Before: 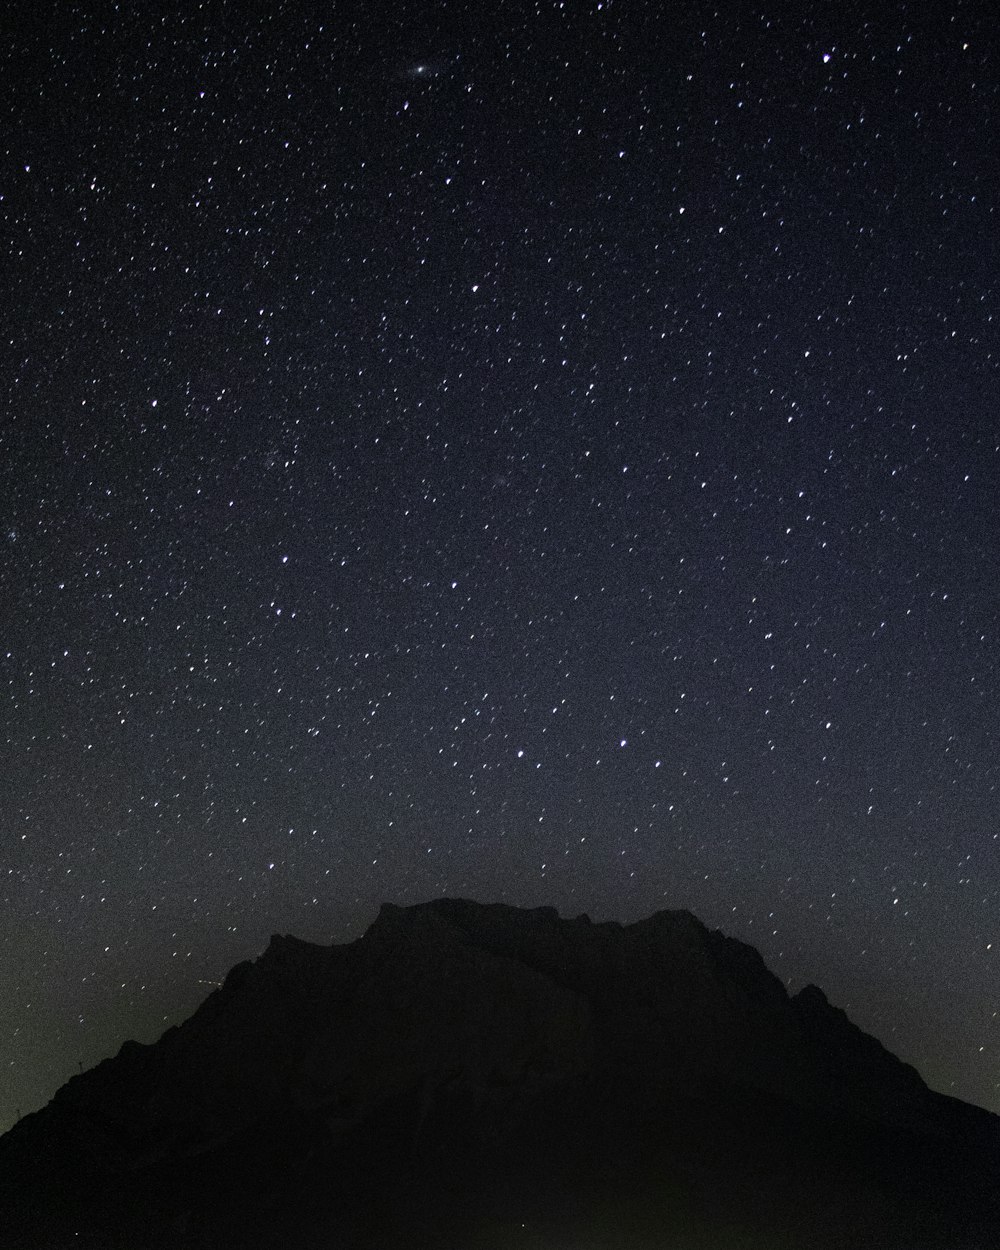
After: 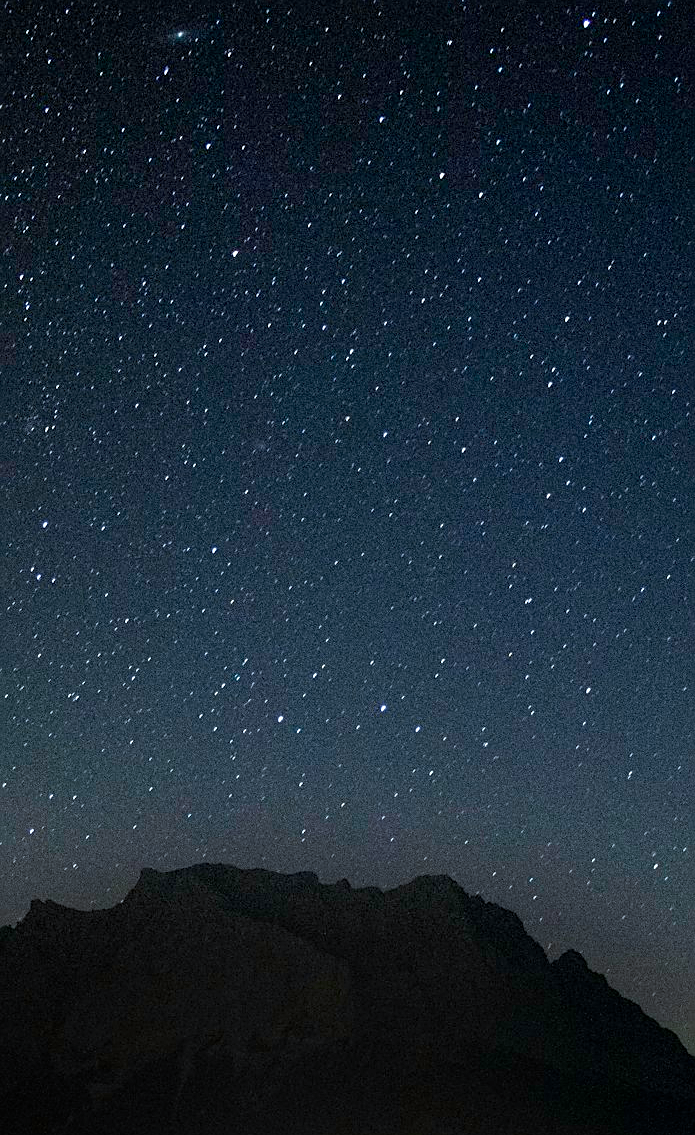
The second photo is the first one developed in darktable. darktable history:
tone equalizer: on, module defaults
sharpen: on, module defaults
color correction: highlights a* -4.18, highlights b* -10.81
crop and rotate: left 24.034%, top 2.838%, right 6.406%, bottom 6.299%
